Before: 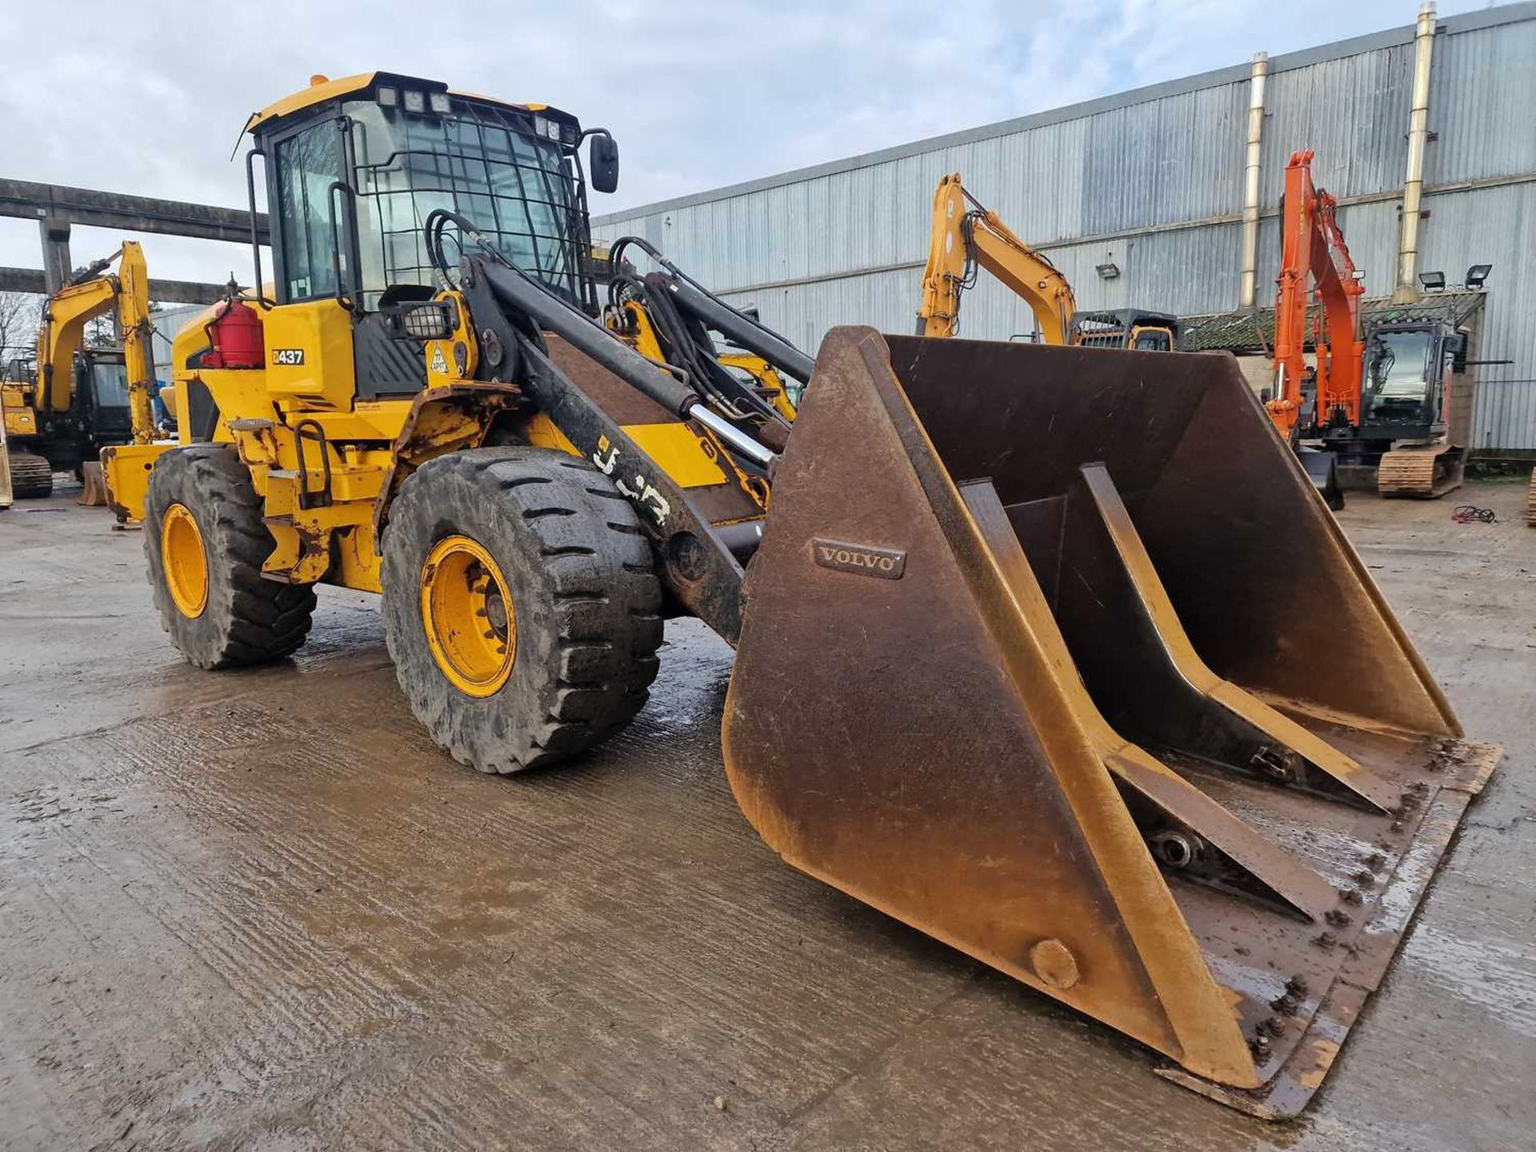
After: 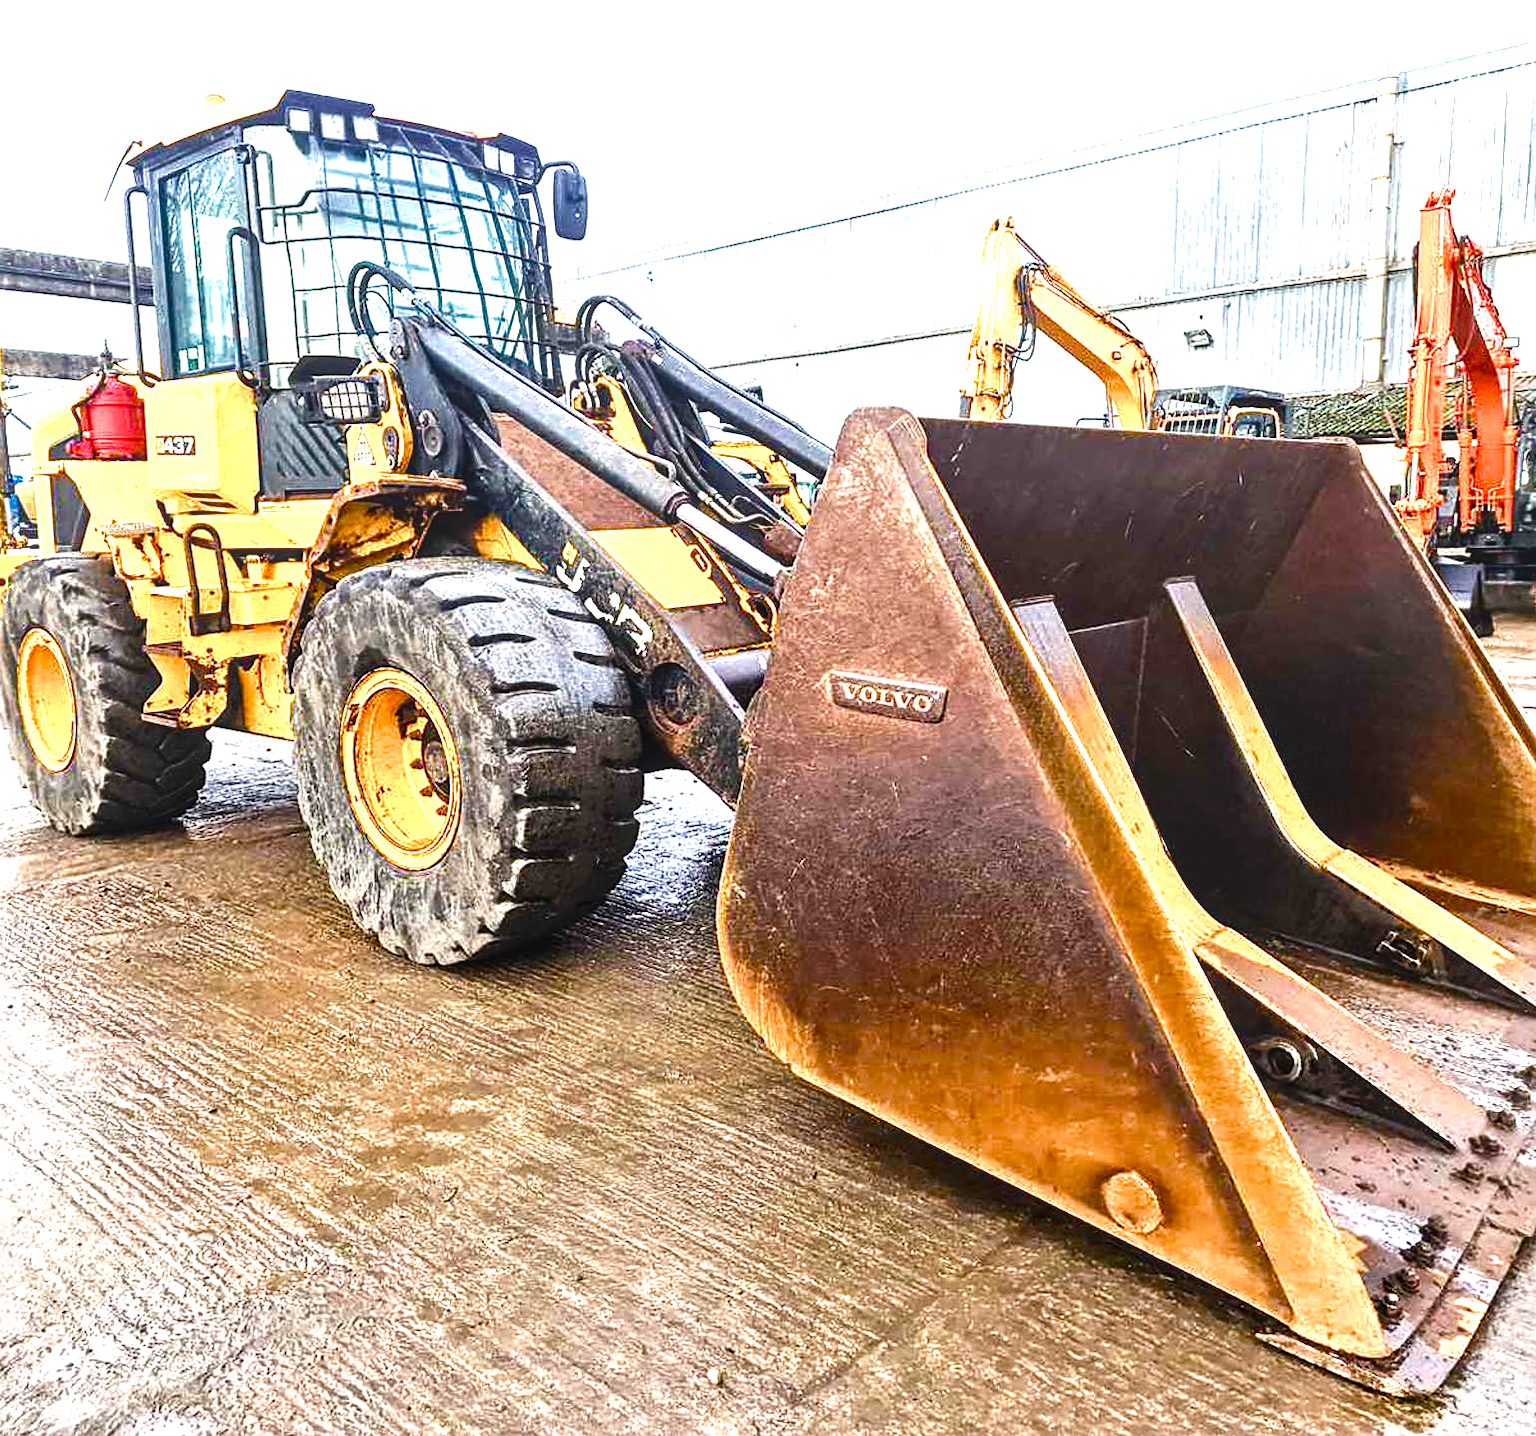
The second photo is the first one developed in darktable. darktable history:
crop and rotate: left 9.586%, right 10.244%
exposure: black level correction 0, exposure 1 EV, compensate exposure bias true, compensate highlight preservation false
color balance rgb: perceptual saturation grading › global saturation 20%, perceptual saturation grading › highlights -49.47%, perceptual saturation grading › shadows 25.613%, perceptual brilliance grading › global brilliance 14.629%, perceptual brilliance grading › shadows -34.586%, global vibrance 5.194%
sharpen: amount 0.495
velvia: strength 32.62%, mid-tones bias 0.202
local contrast: on, module defaults
tone equalizer: -8 EV -0.438 EV, -7 EV -0.396 EV, -6 EV -0.337 EV, -5 EV -0.257 EV, -3 EV 0.248 EV, -2 EV 0.36 EV, -1 EV 0.413 EV, +0 EV 0.413 EV, edges refinement/feathering 500, mask exposure compensation -1.57 EV, preserve details no
